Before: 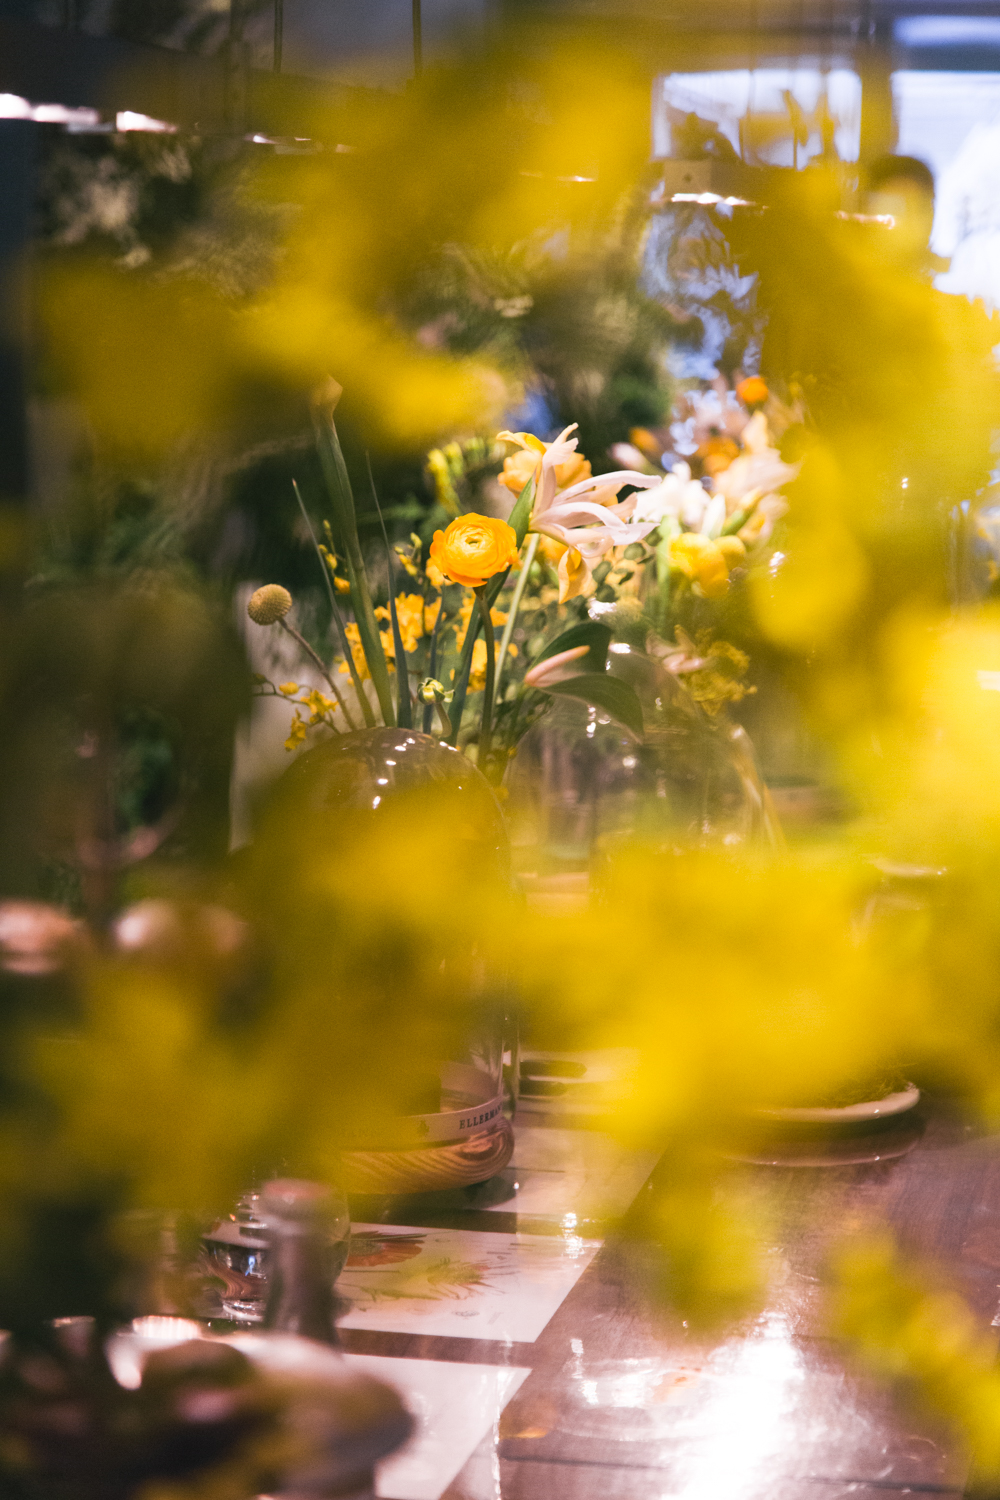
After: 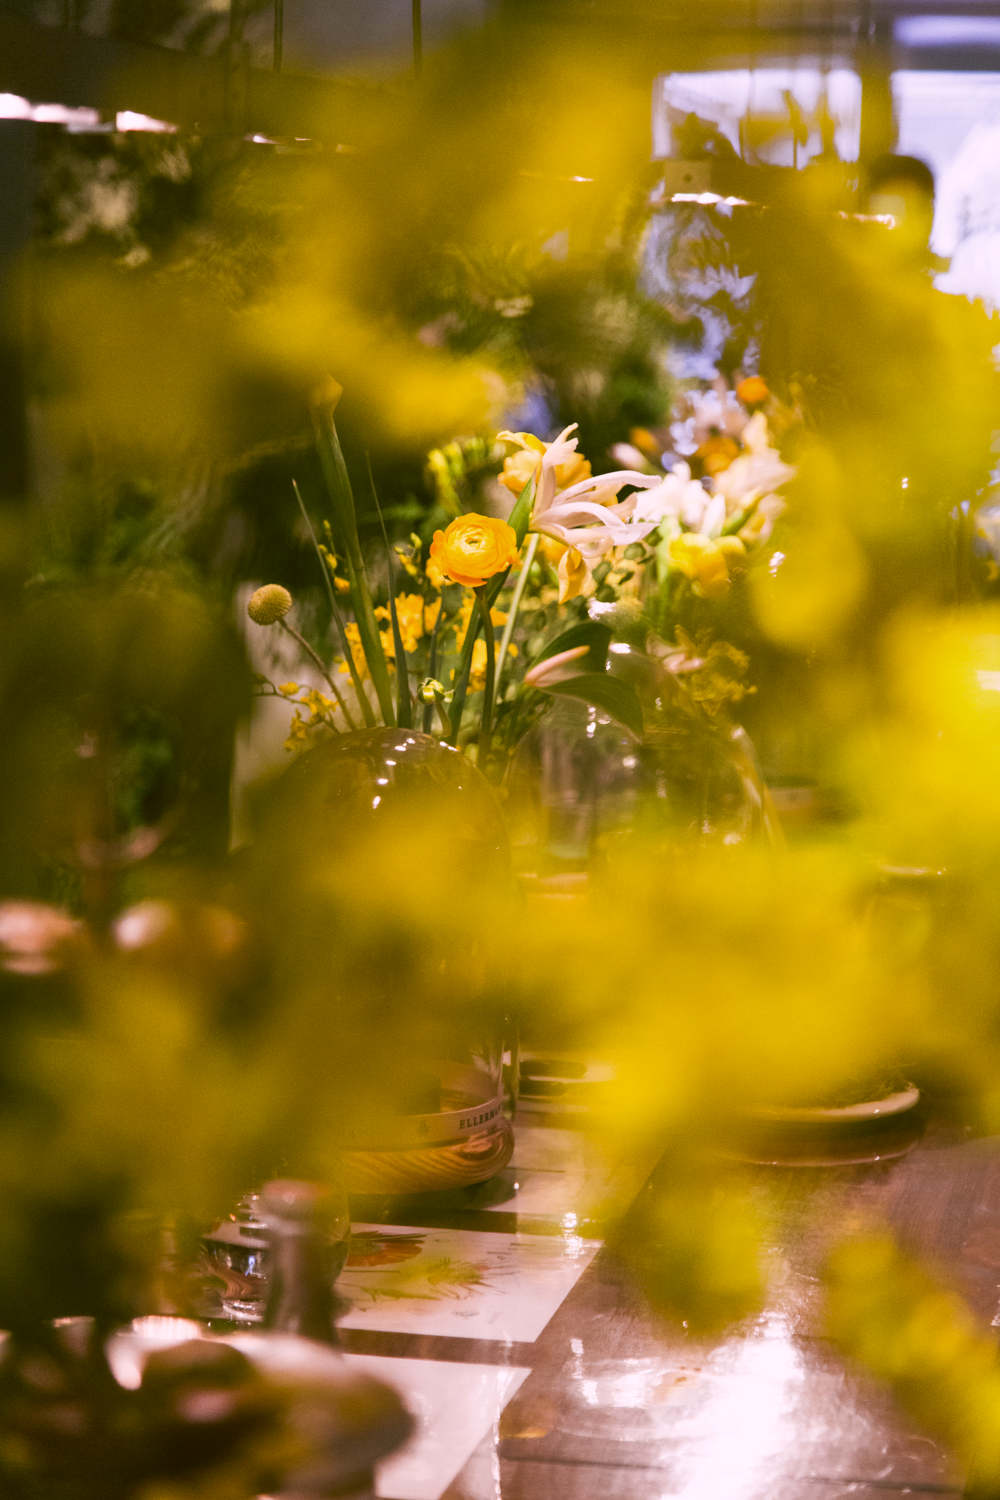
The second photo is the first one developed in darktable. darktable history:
color correction: highlights a* 8.98, highlights b* 15.09, shadows a* -0.49, shadows b* 26.52
white balance: red 0.926, green 1.003, blue 1.133
shadows and highlights: shadows 43.71, white point adjustment -1.46, soften with gaussian
